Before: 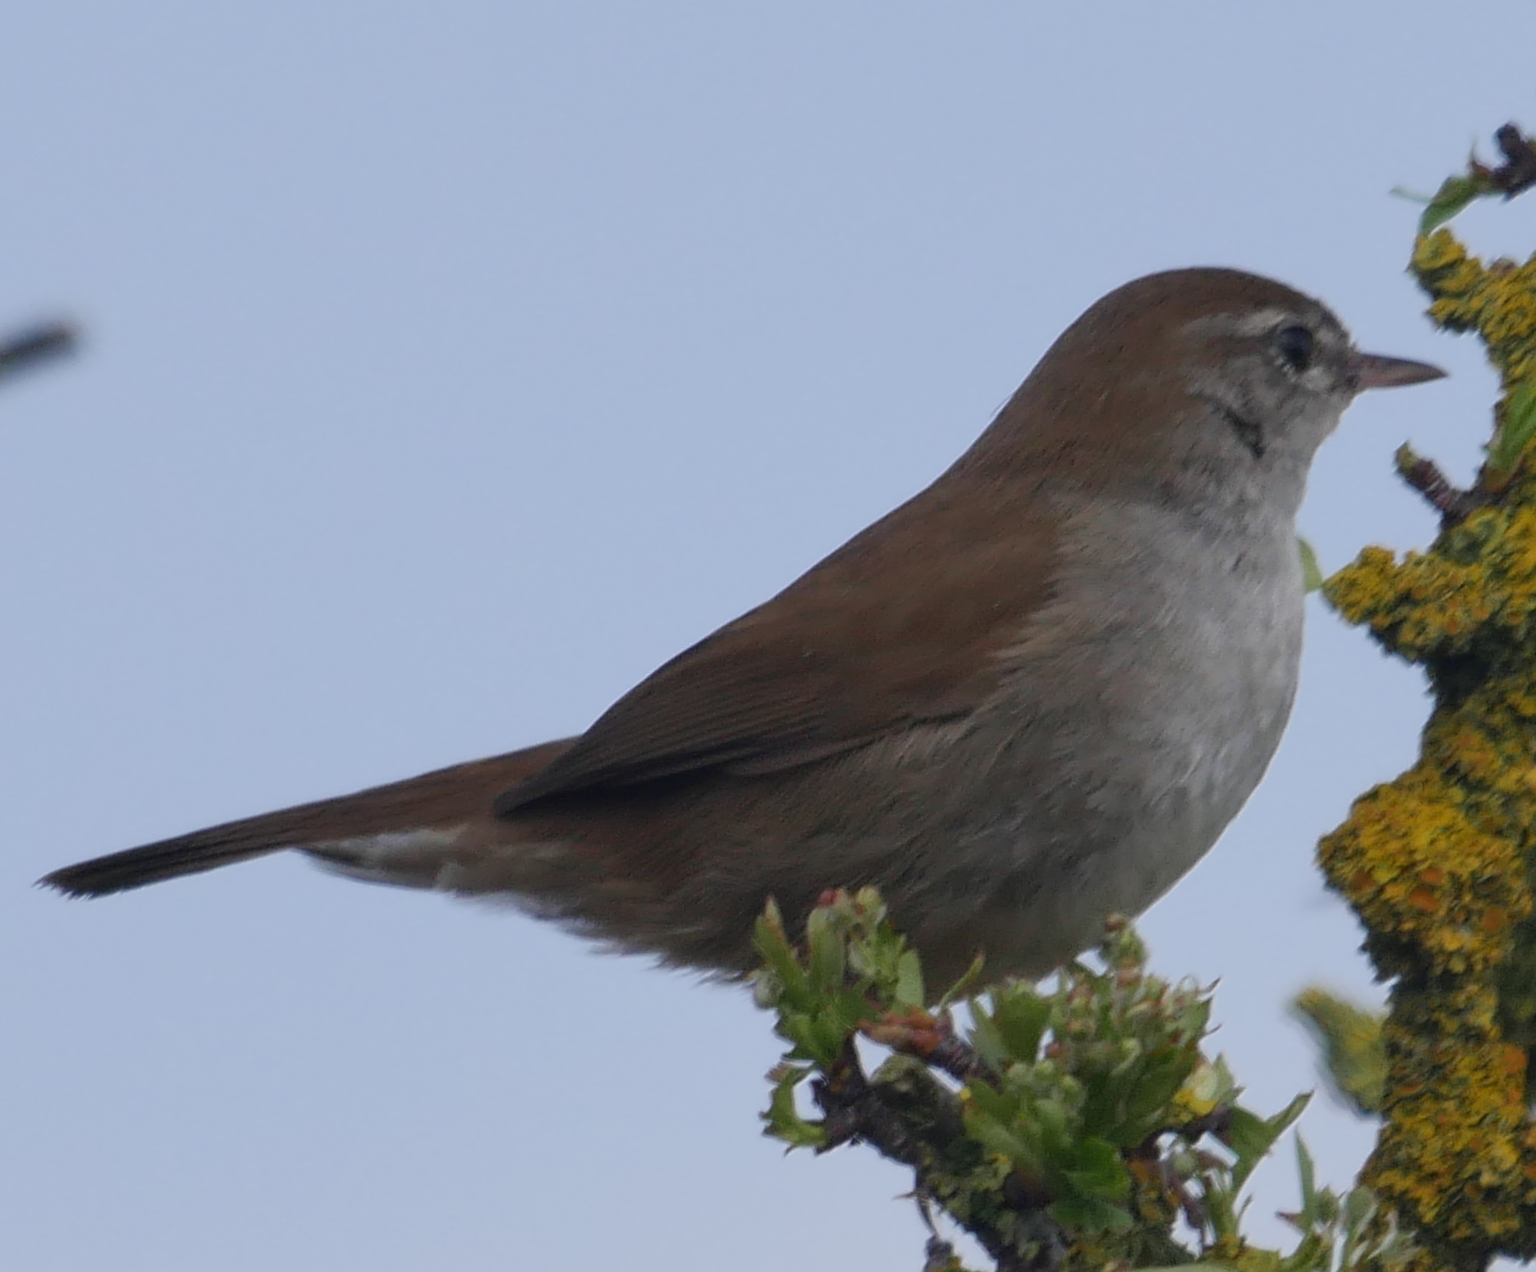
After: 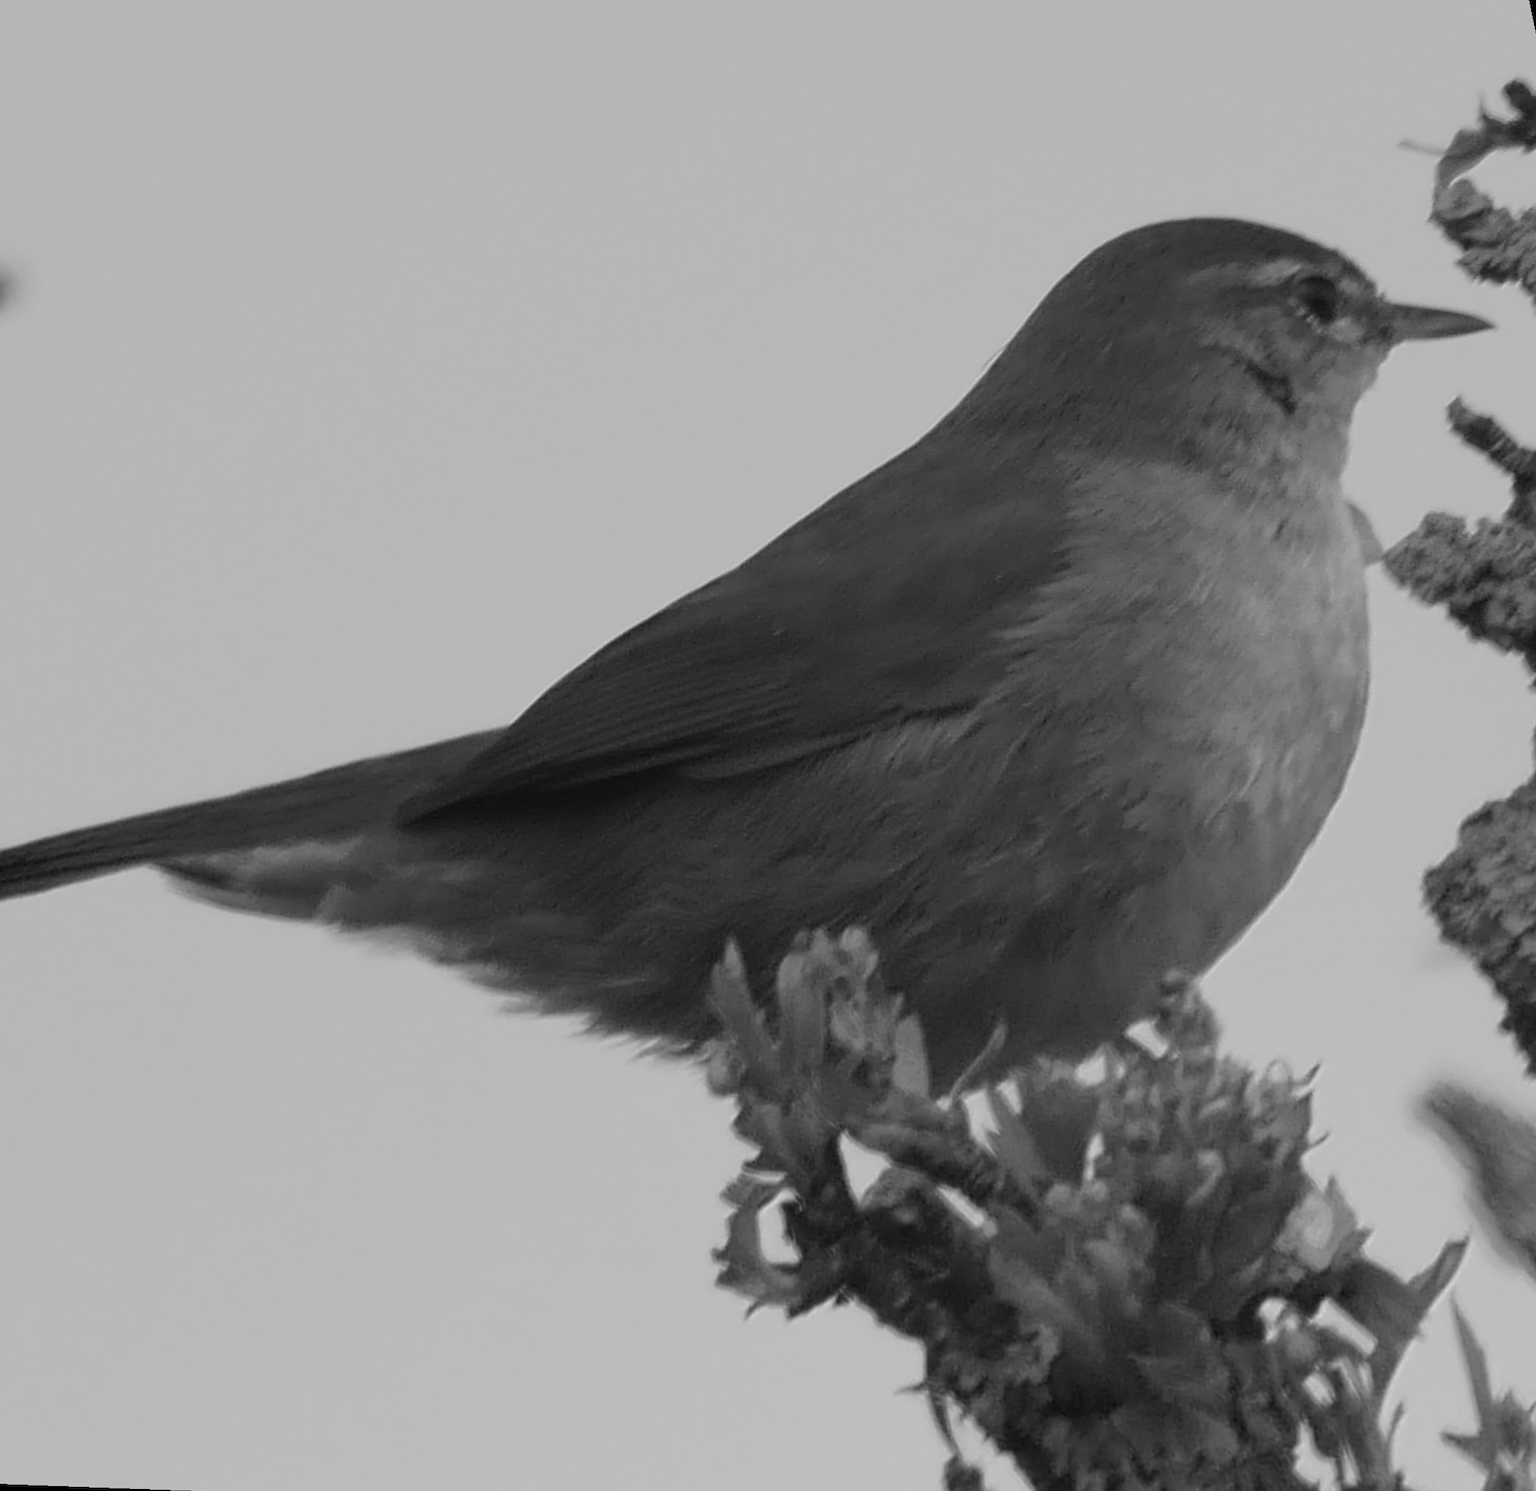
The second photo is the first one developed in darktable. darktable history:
rotate and perspective: rotation 0.72°, lens shift (vertical) -0.352, lens shift (horizontal) -0.051, crop left 0.152, crop right 0.859, crop top 0.019, crop bottom 0.964
contrast brightness saturation: saturation -1
